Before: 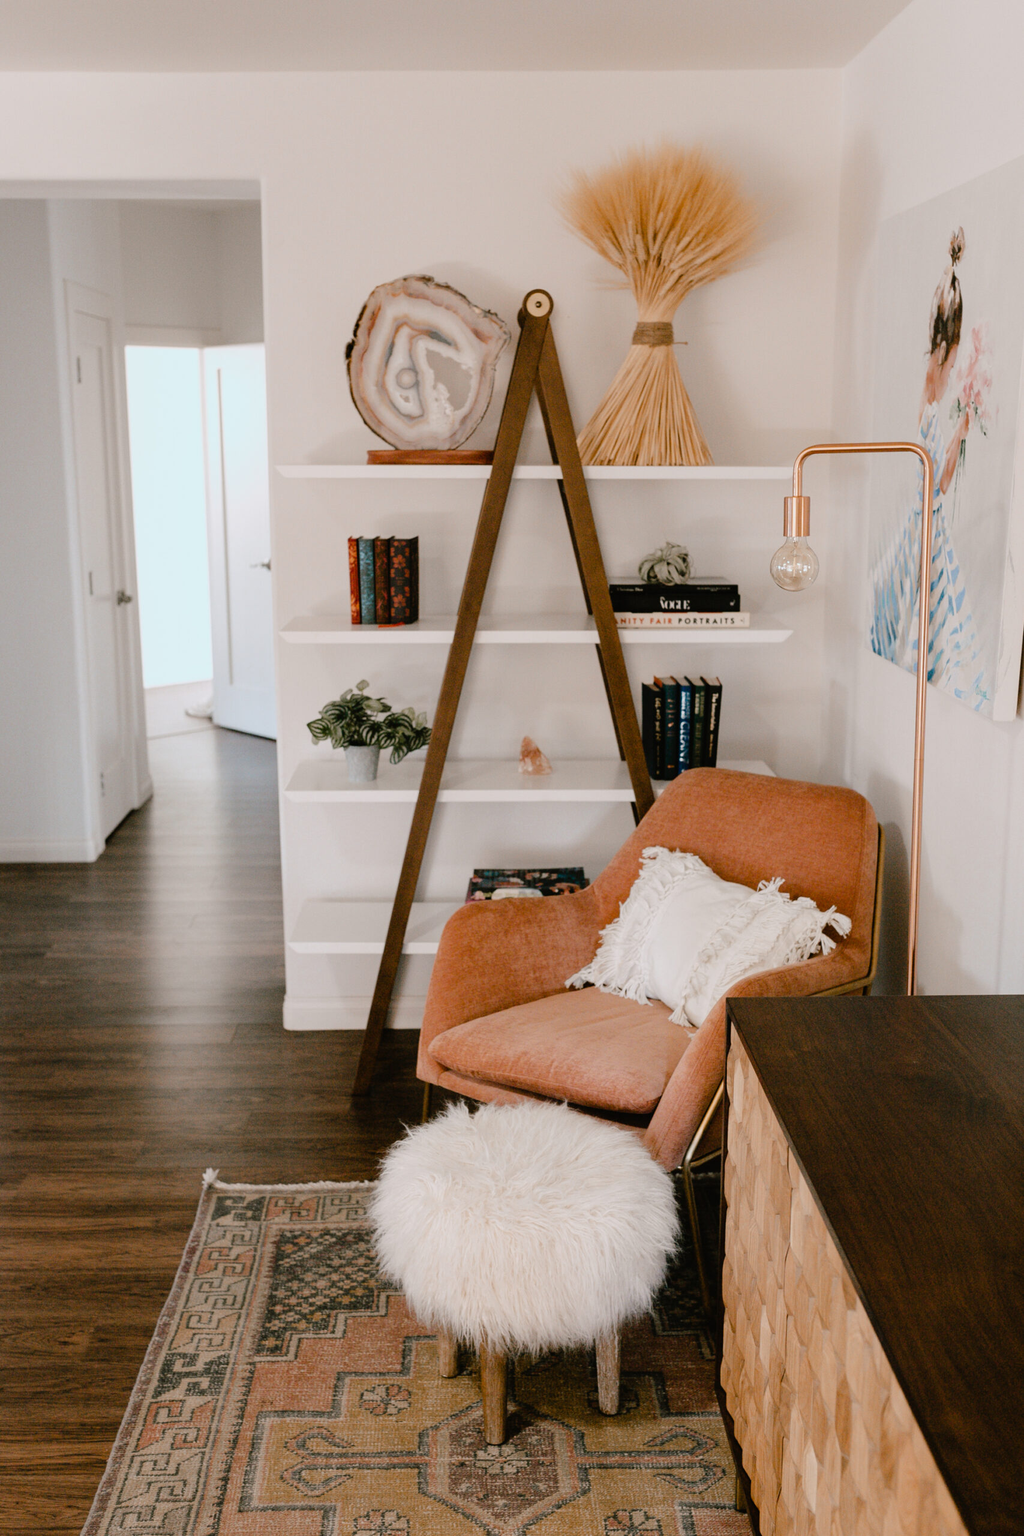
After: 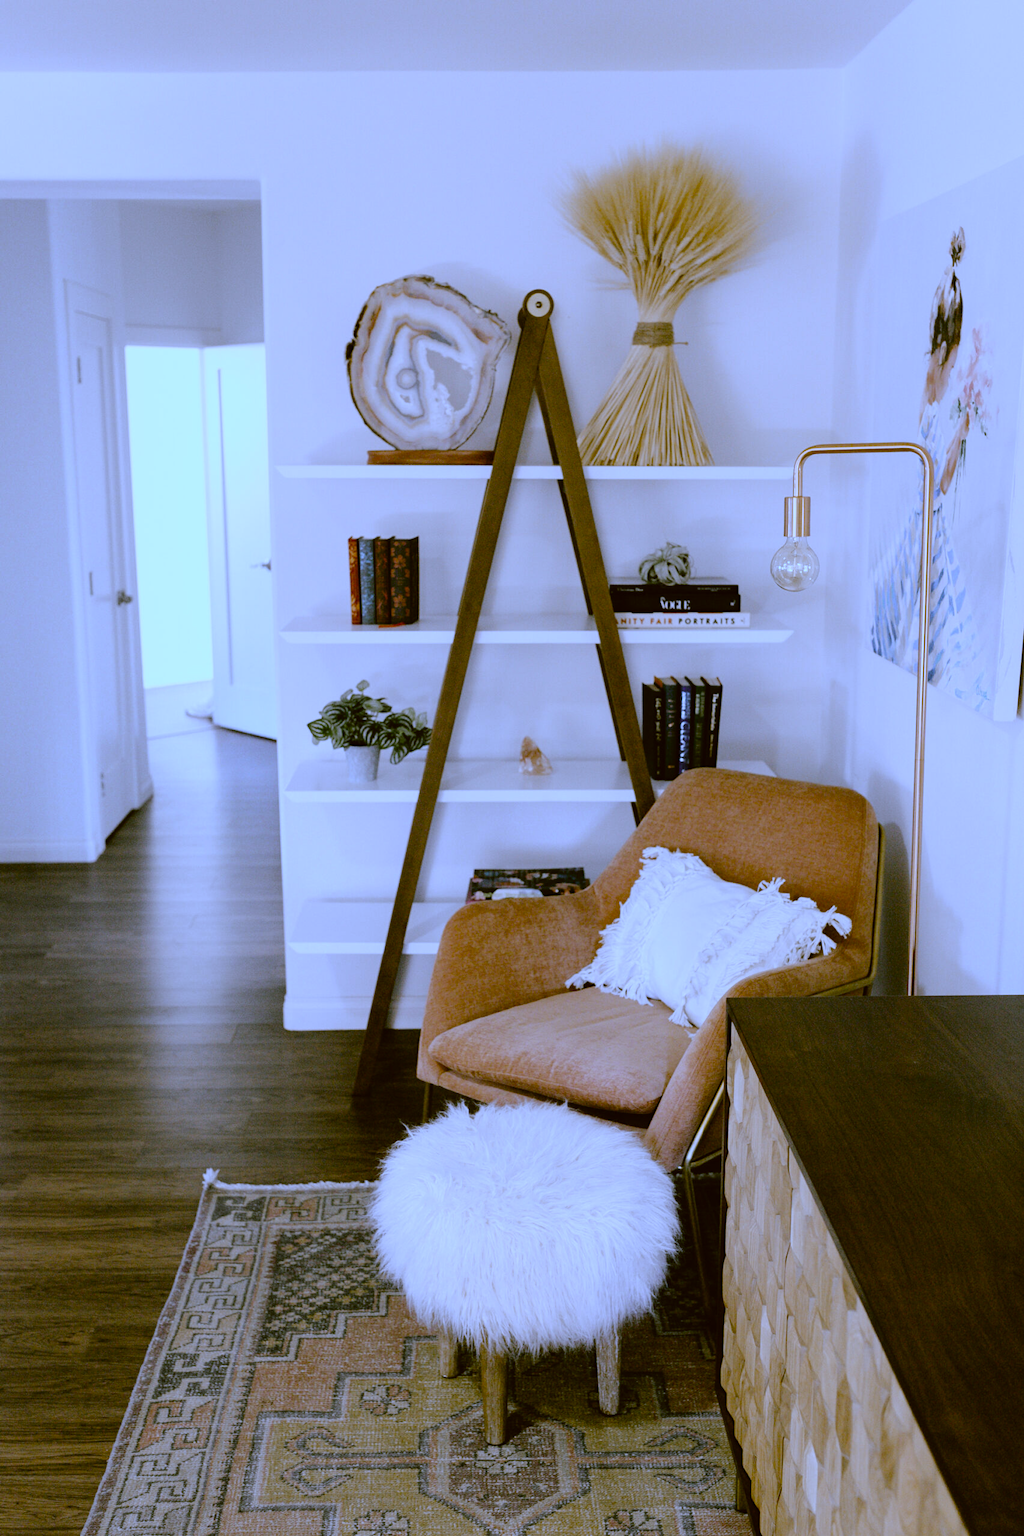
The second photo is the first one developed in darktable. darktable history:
white balance: red 0.766, blue 1.537
color correction: highlights a* -1.43, highlights b* 10.12, shadows a* 0.395, shadows b* 19.35
